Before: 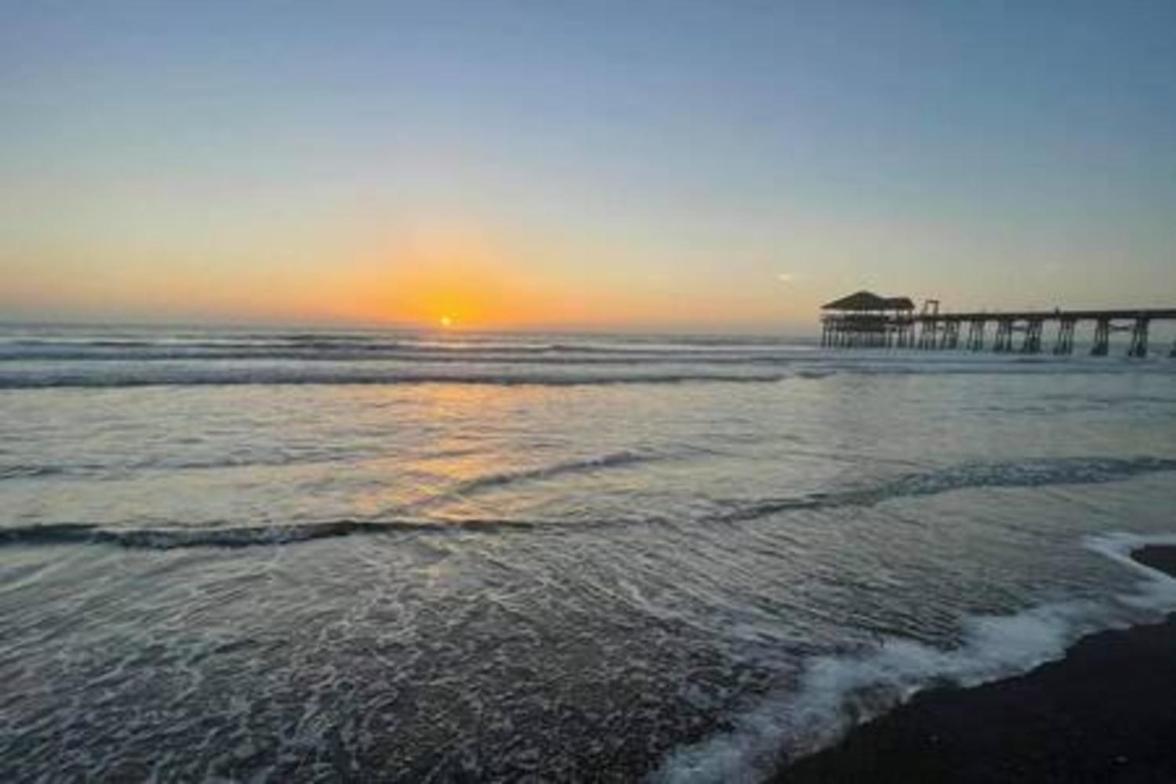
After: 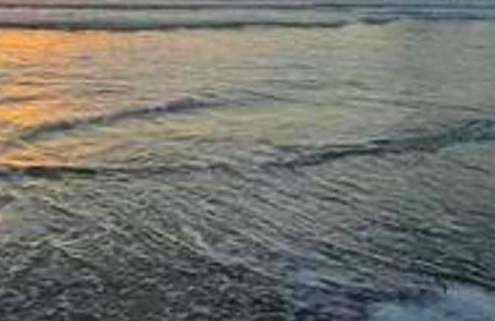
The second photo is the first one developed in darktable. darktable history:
crop: left 37.221%, top 45.169%, right 20.63%, bottom 13.777%
contrast brightness saturation: brightness -0.02, saturation 0.35
white balance: emerald 1
sharpen: on, module defaults
